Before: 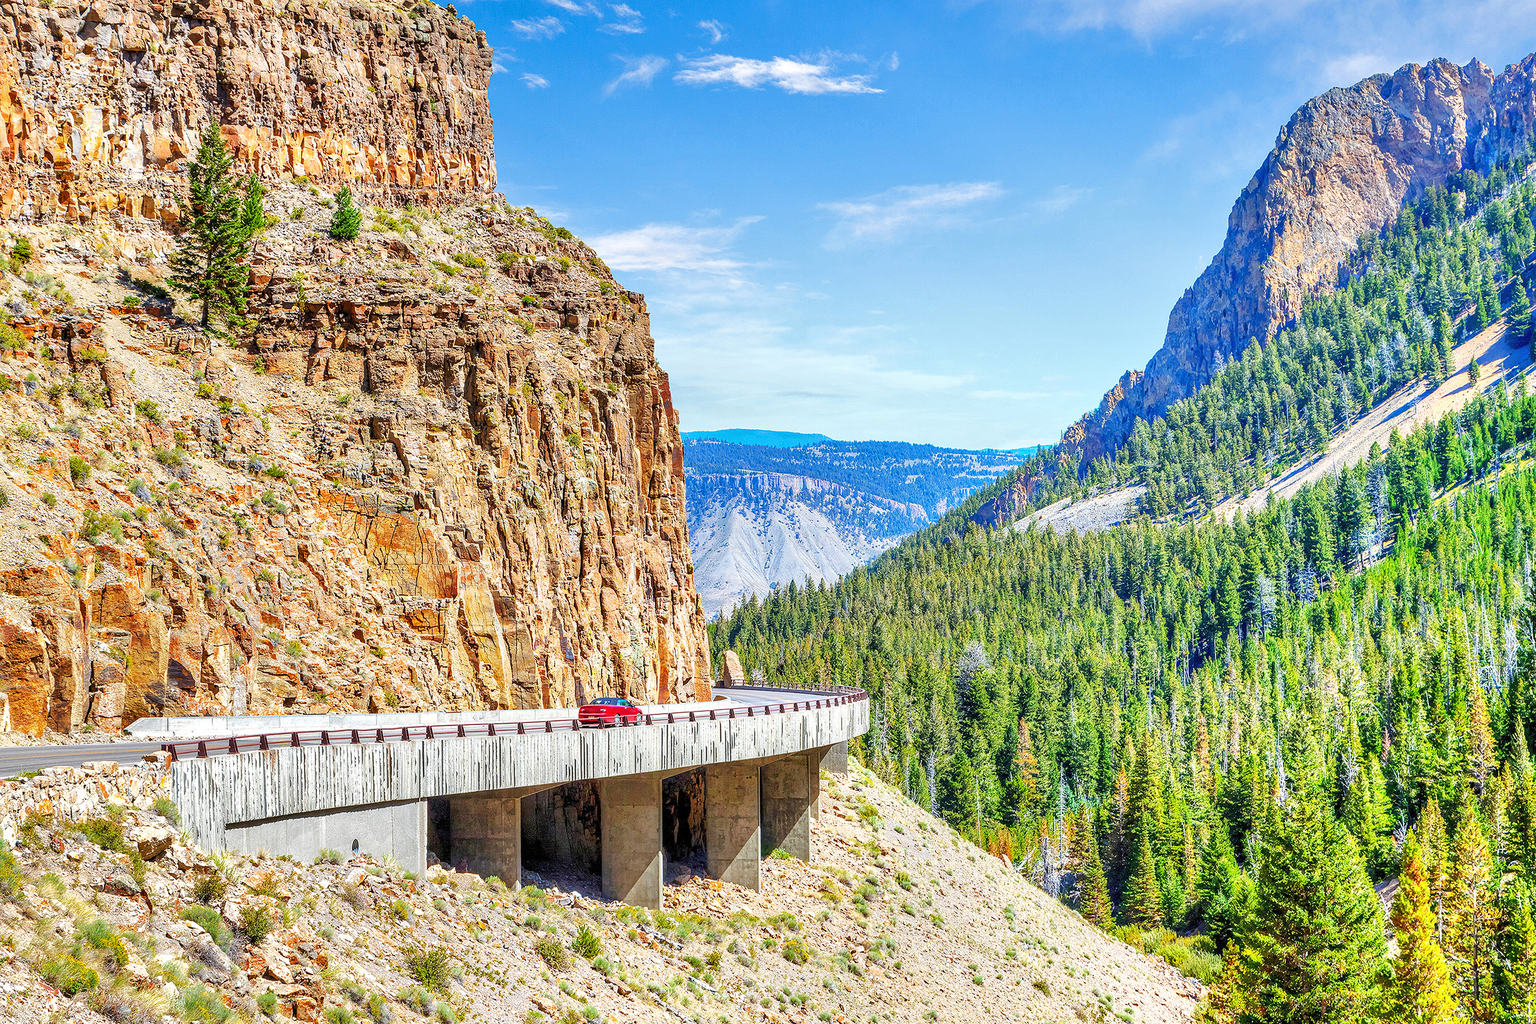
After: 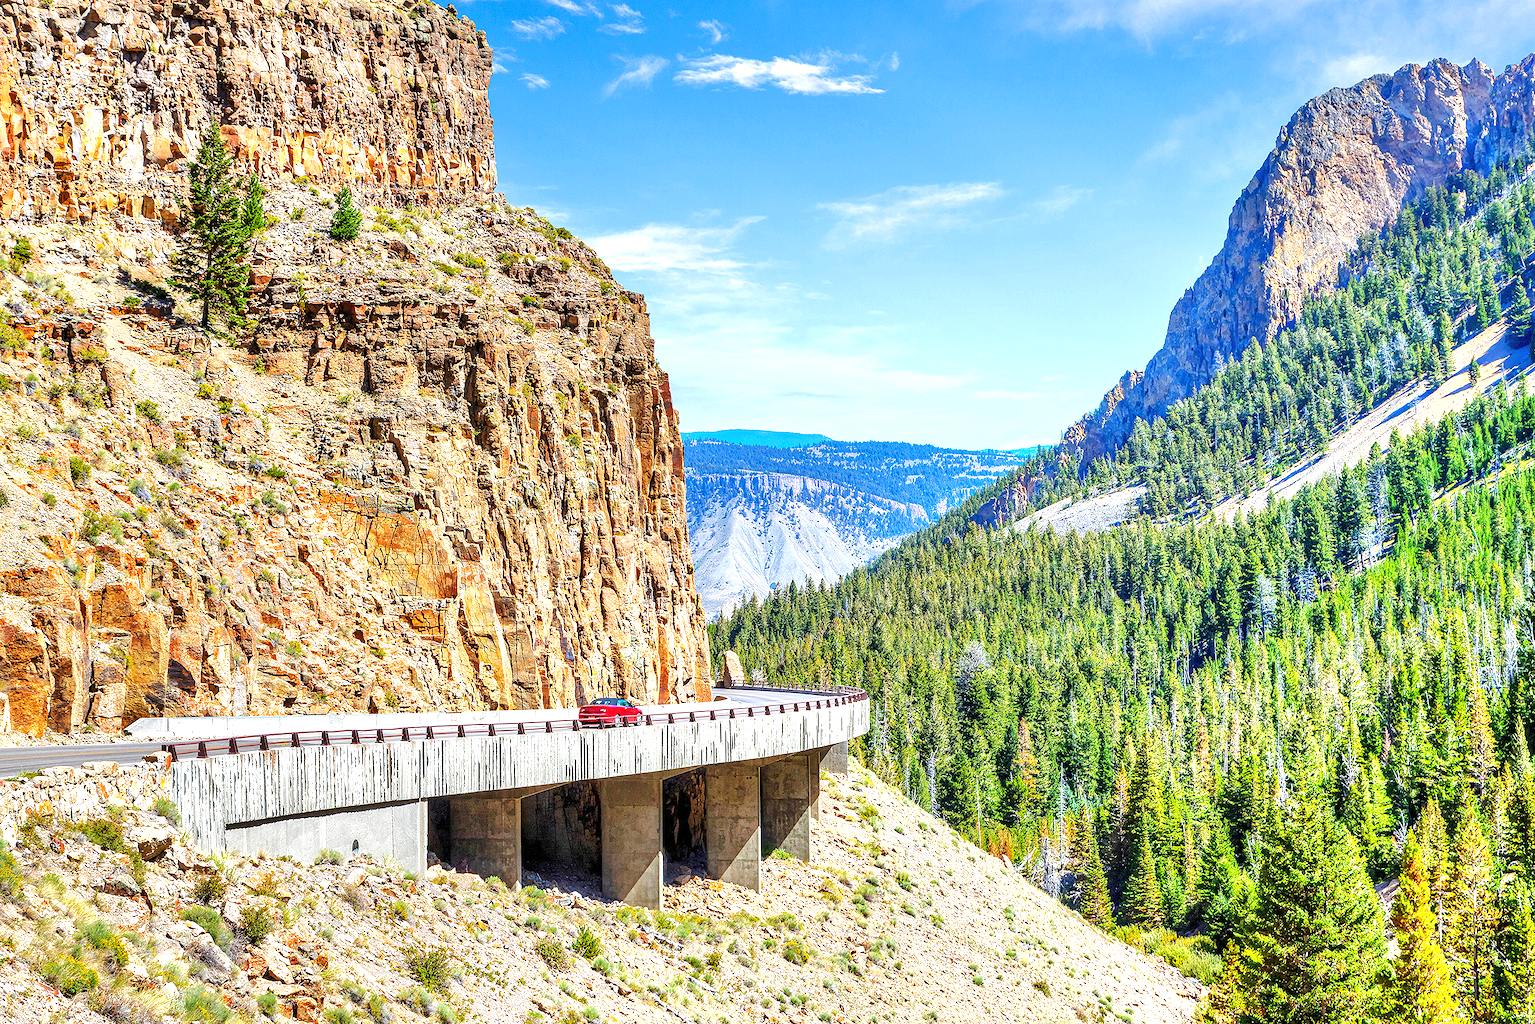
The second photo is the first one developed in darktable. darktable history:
tone equalizer: -8 EV -0.417 EV, -7 EV -0.389 EV, -6 EV -0.333 EV, -5 EV -0.222 EV, -3 EV 0.222 EV, -2 EV 0.333 EV, -1 EV 0.389 EV, +0 EV 0.417 EV, edges refinement/feathering 500, mask exposure compensation -1.57 EV, preserve details no
contrast equalizer: y [[0.5 ×6], [0.5 ×6], [0.5, 0.5, 0.501, 0.545, 0.707, 0.863], [0 ×6], [0 ×6]]
